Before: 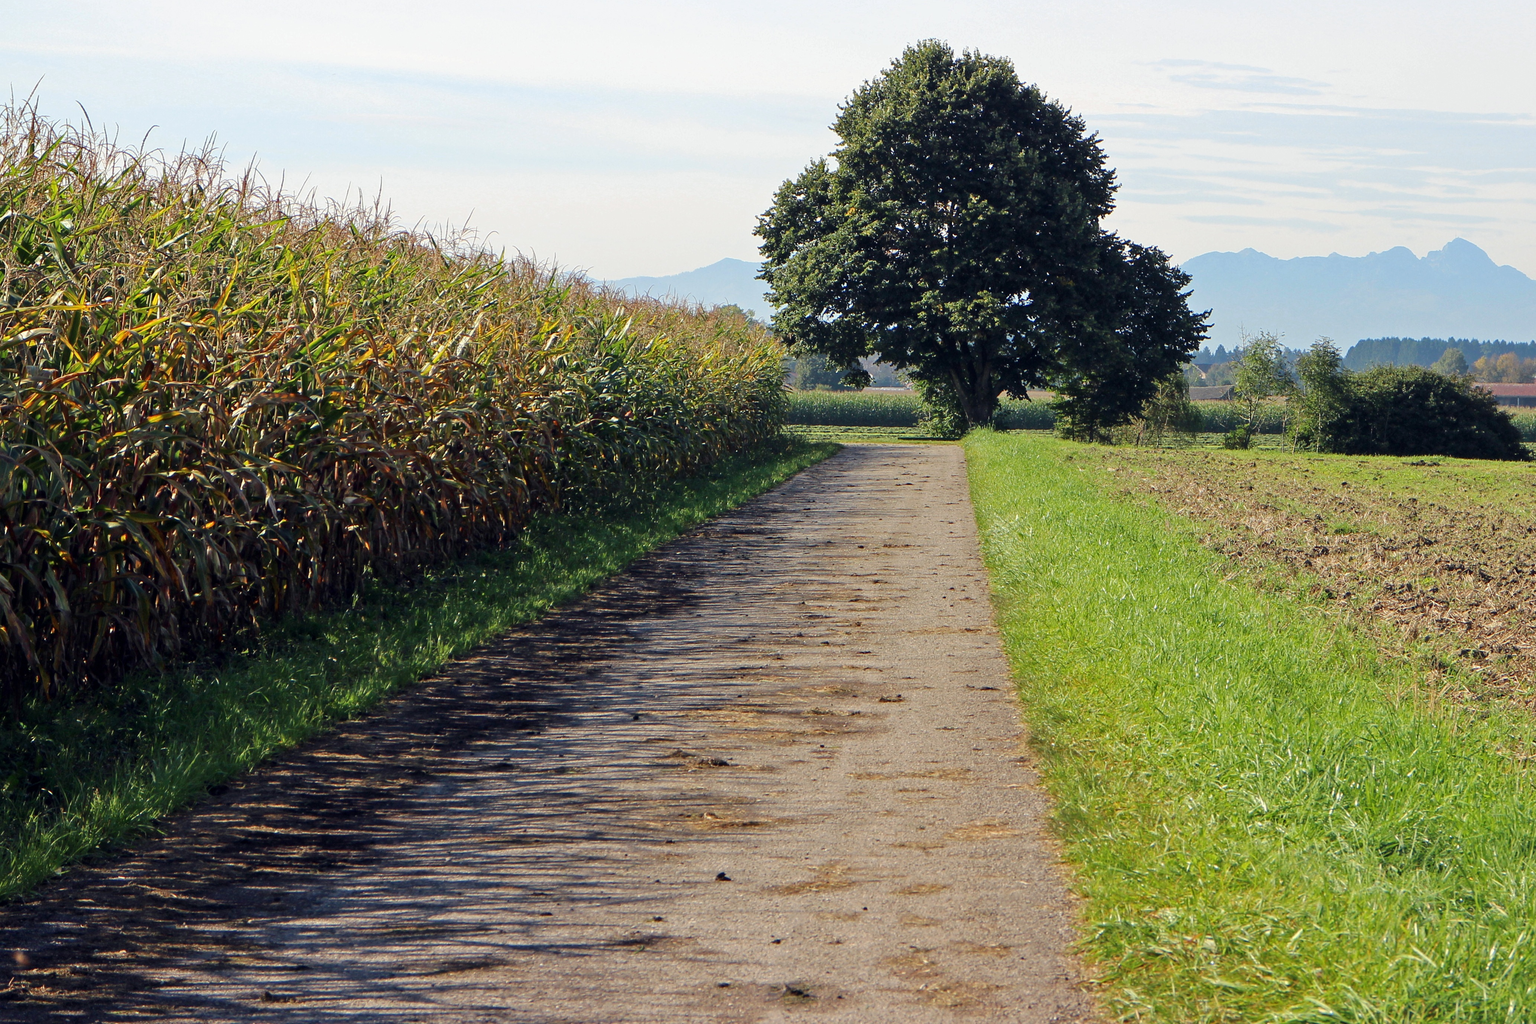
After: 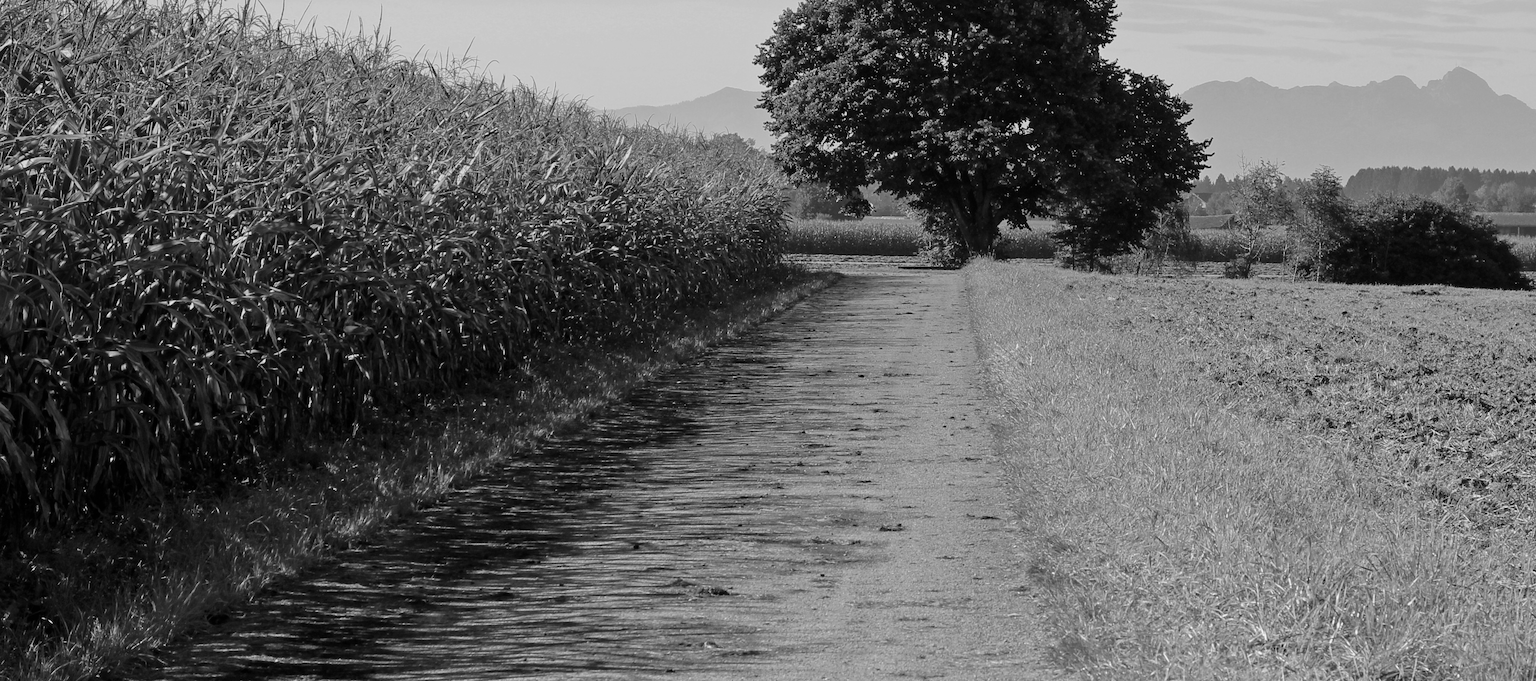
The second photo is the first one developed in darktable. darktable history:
crop: top 16.727%, bottom 16.727%
monochrome: on, module defaults
contrast brightness saturation: saturation -0.05
graduated density: rotation -0.352°, offset 57.64
